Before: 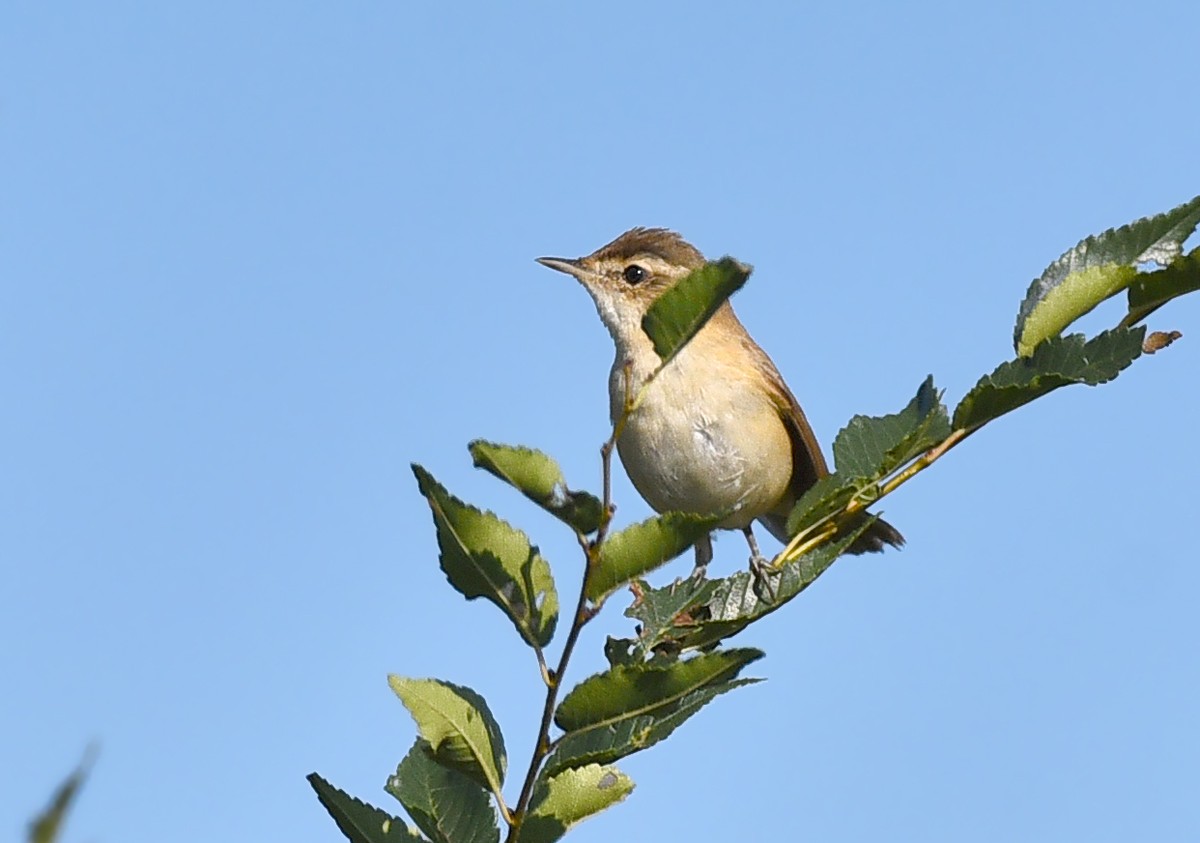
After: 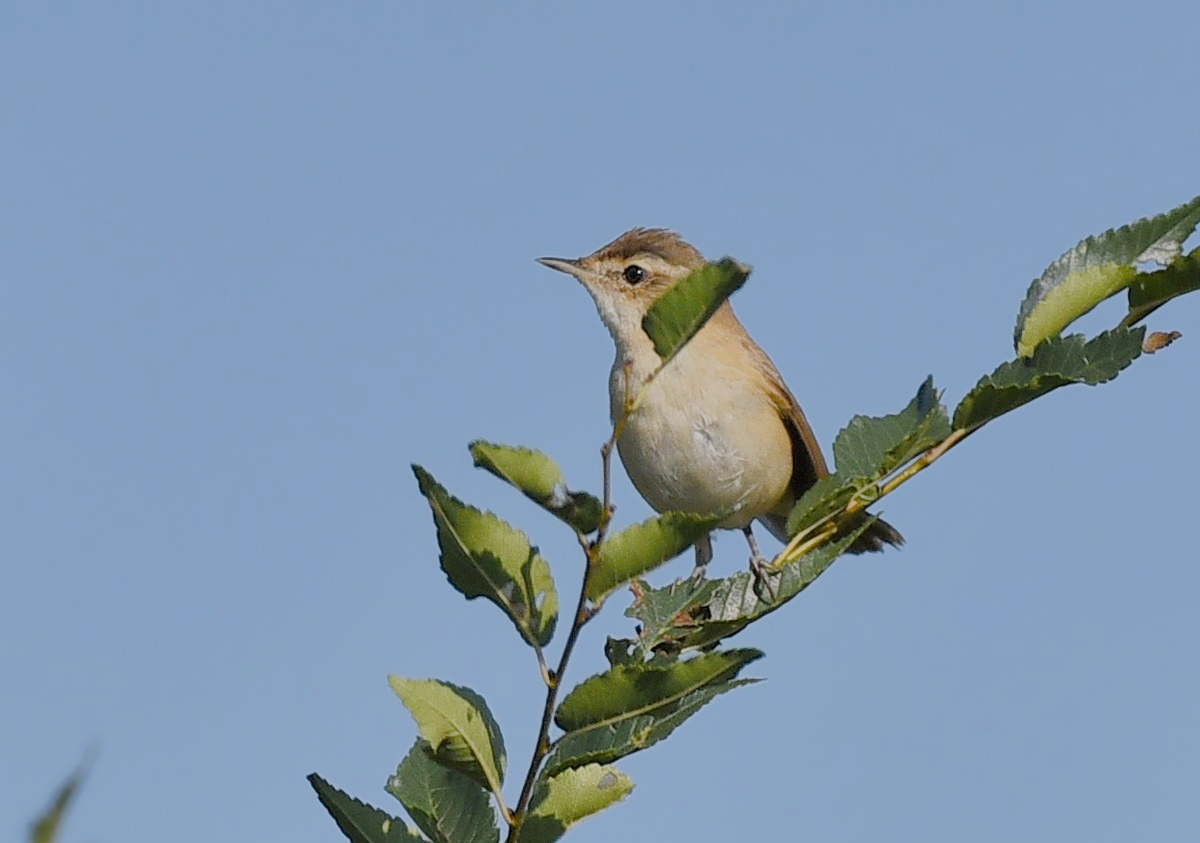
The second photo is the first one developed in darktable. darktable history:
local contrast: mode bilateral grid, contrast 100, coarseness 100, detail 91%, midtone range 0.2
filmic rgb: black relative exposure -6.59 EV, white relative exposure 4.71 EV, hardness 3.13, contrast 0.805
